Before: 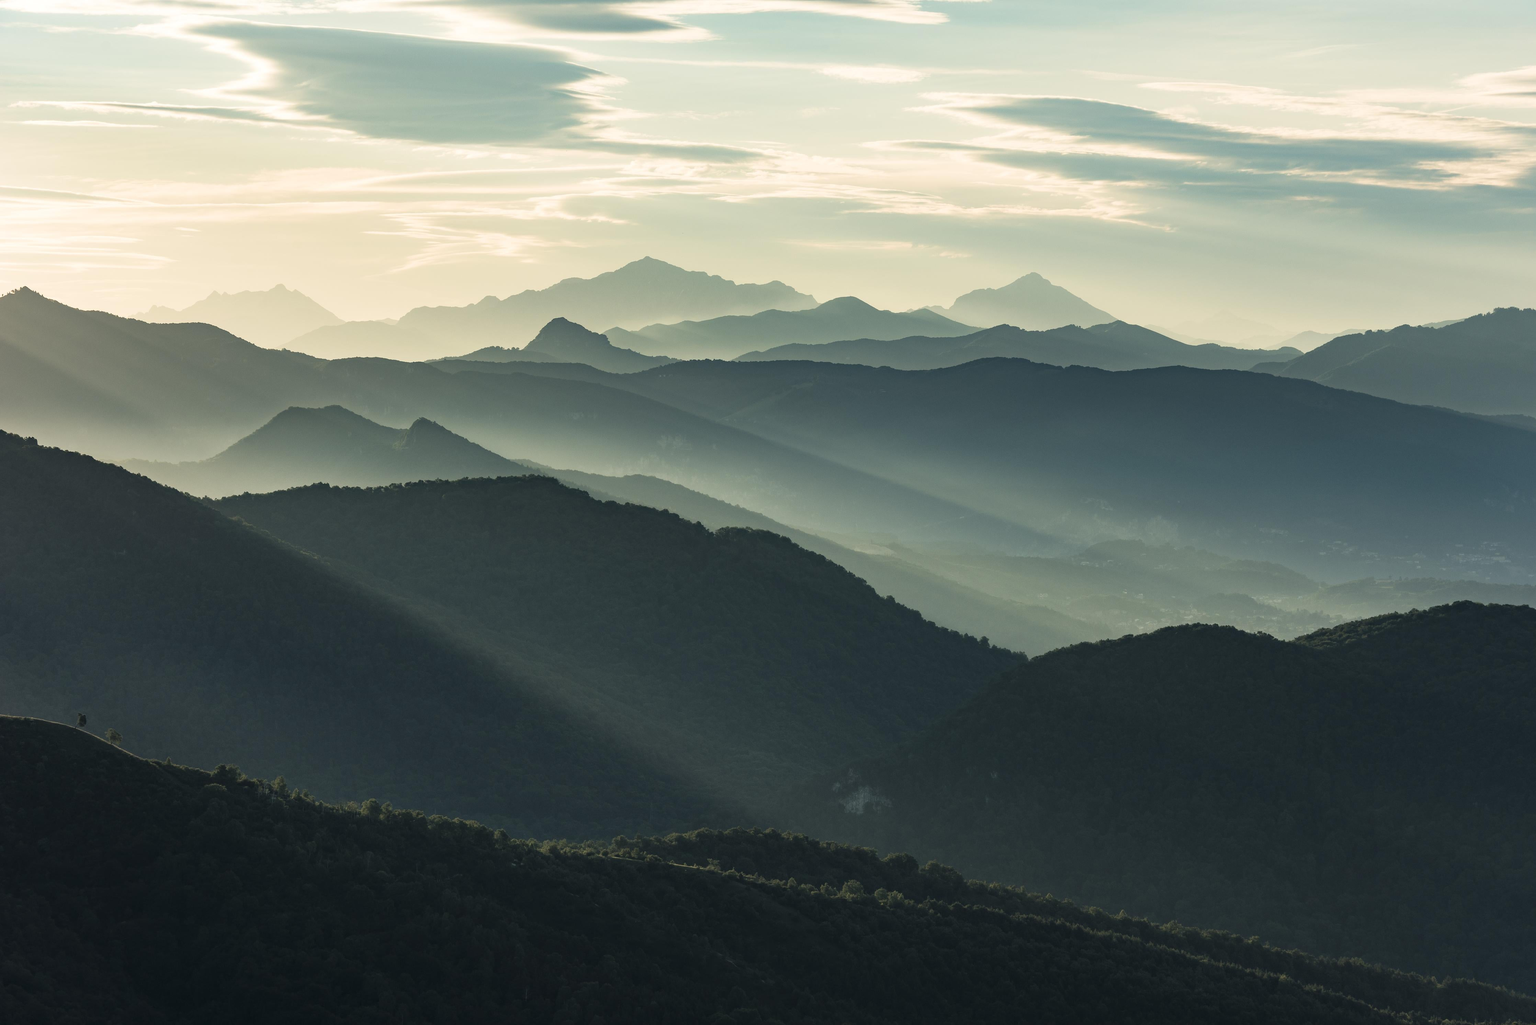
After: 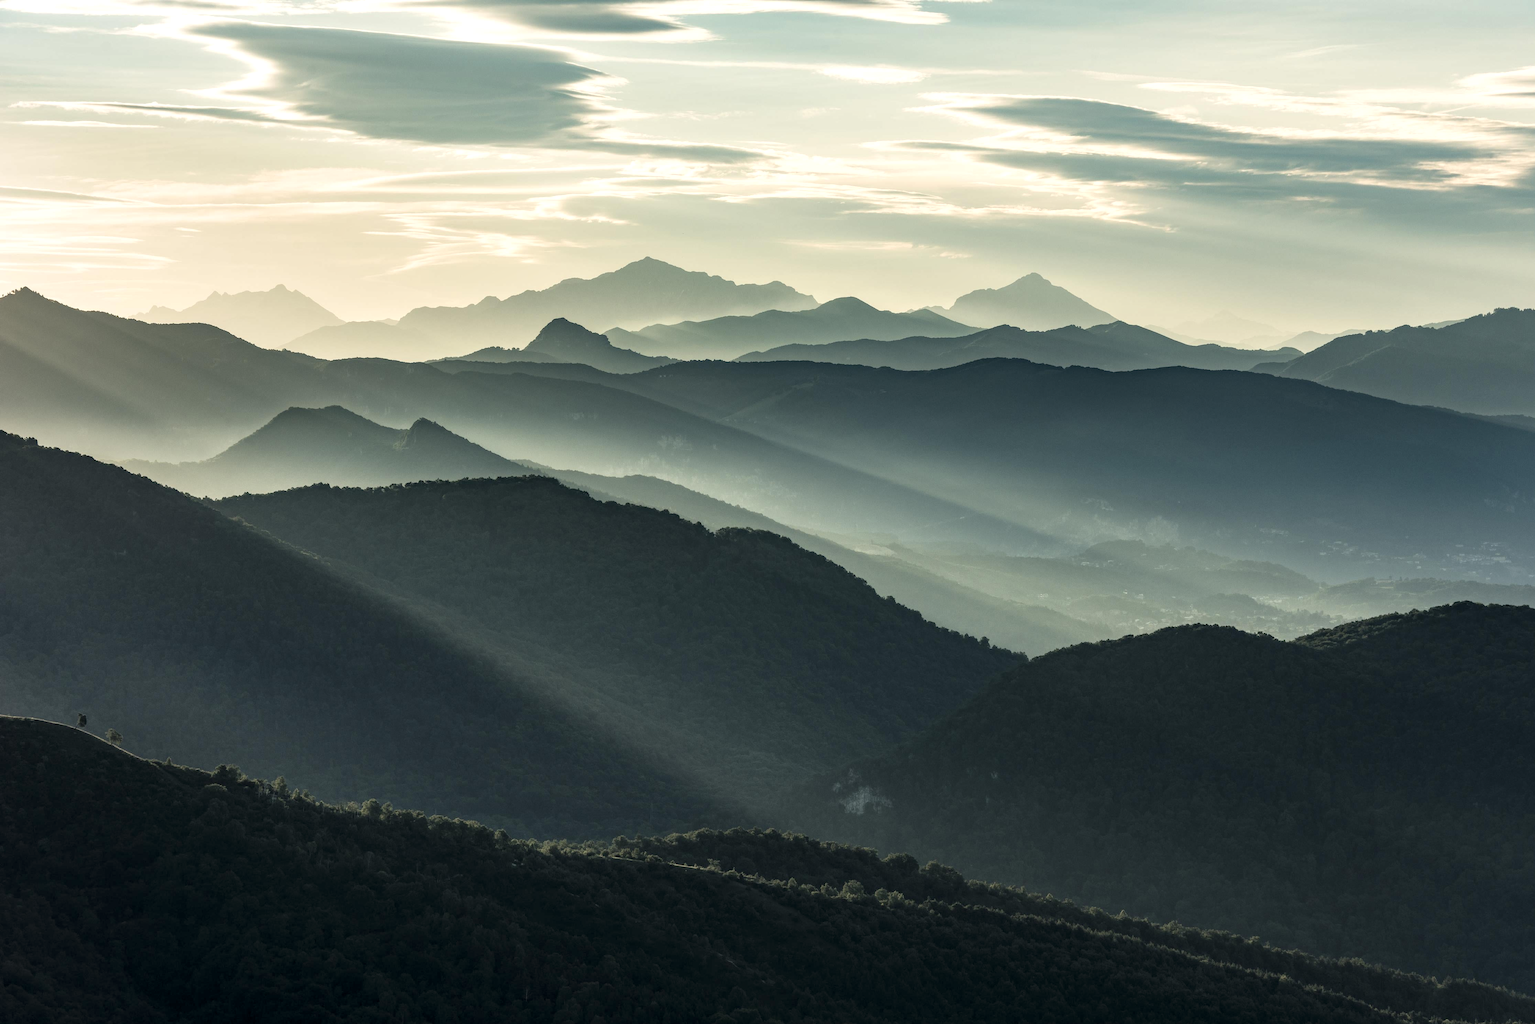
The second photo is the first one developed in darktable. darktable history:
local contrast: detail 153%
